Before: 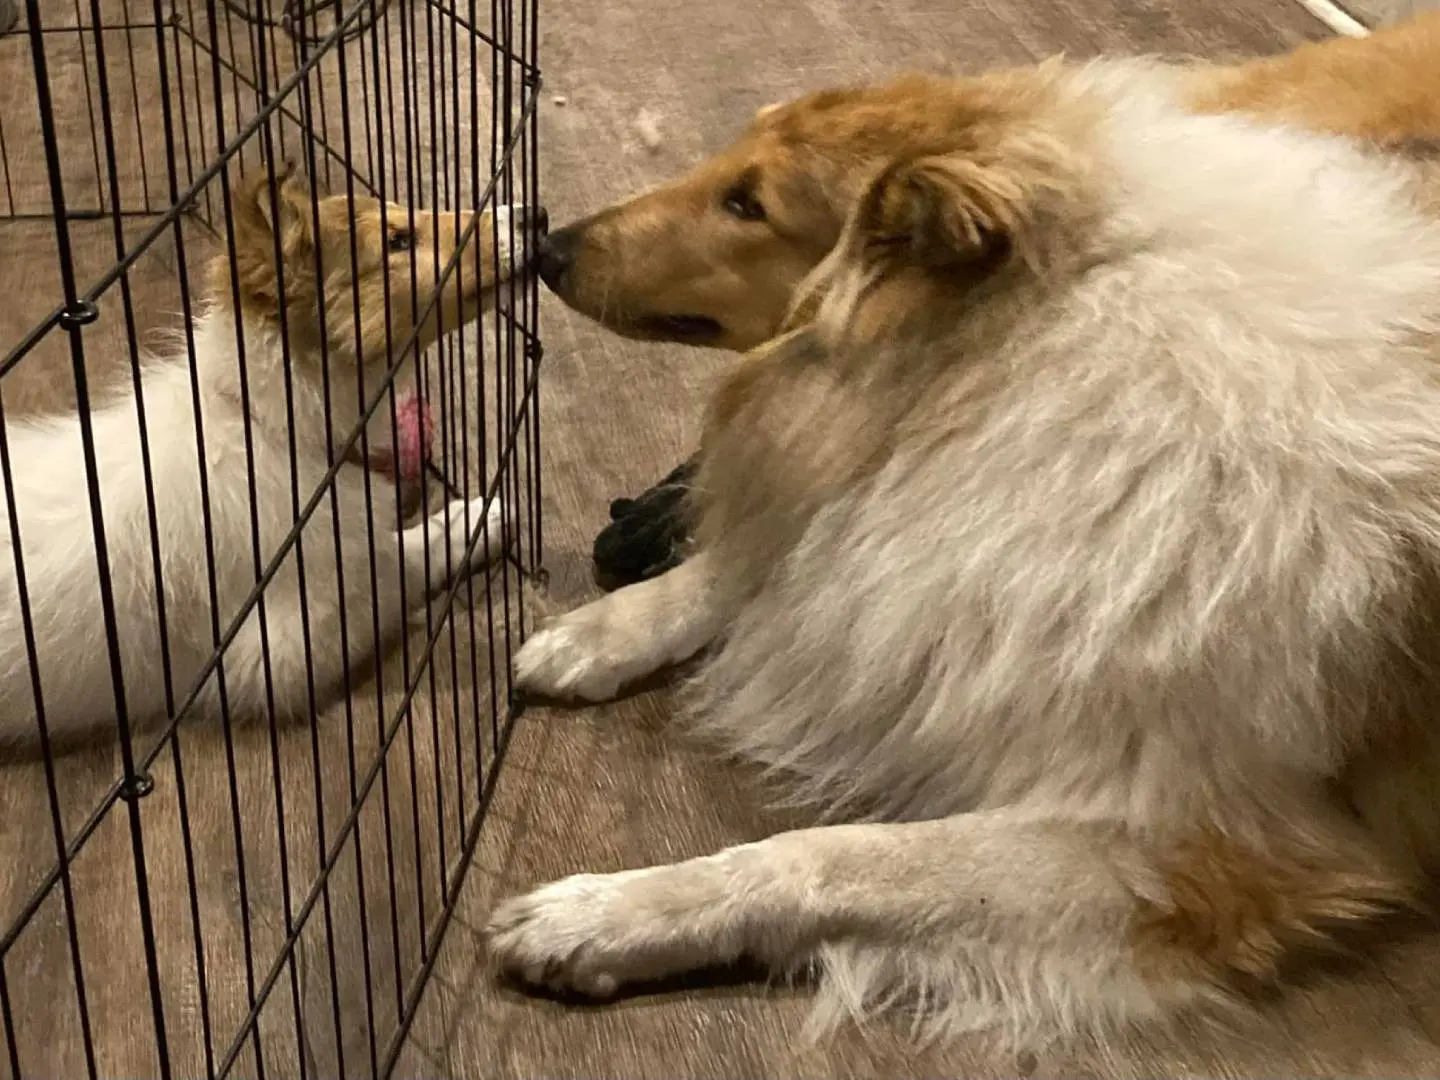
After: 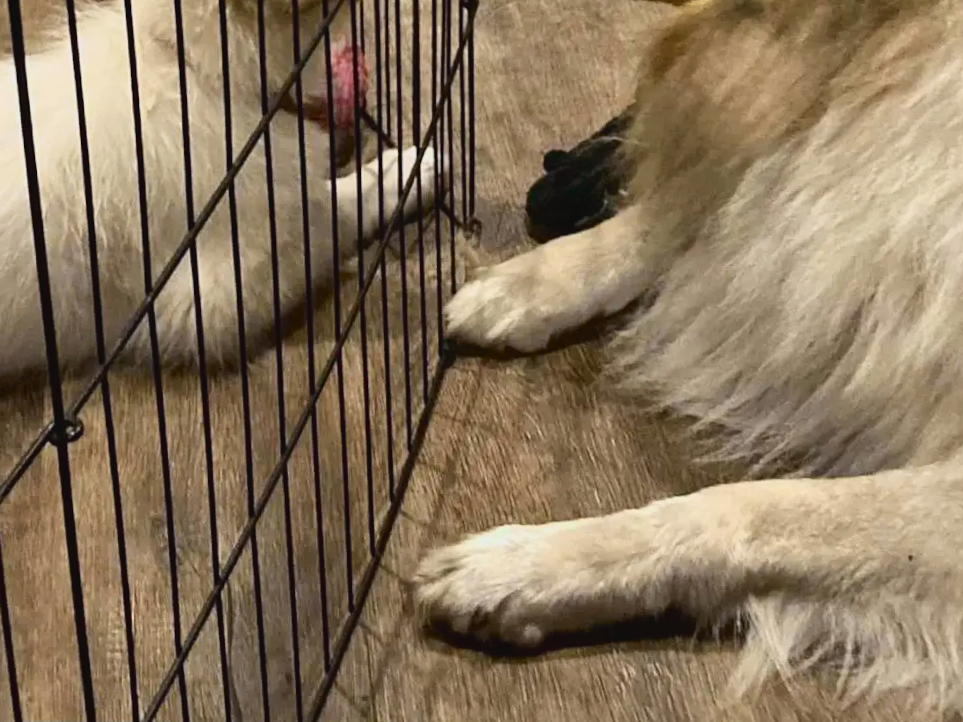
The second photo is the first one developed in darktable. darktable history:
tone curve: curves: ch0 [(0, 0.029) (0.099, 0.082) (0.264, 0.253) (0.447, 0.481) (0.678, 0.721) (0.828, 0.857) (0.992, 0.94)]; ch1 [(0, 0) (0.311, 0.266) (0.411, 0.374) (0.481, 0.458) (0.501, 0.499) (0.514, 0.512) (0.575, 0.577) (0.643, 0.648) (0.682, 0.674) (0.802, 0.812) (1, 1)]; ch2 [(0, 0) (0.259, 0.207) (0.323, 0.311) (0.376, 0.353) (0.463, 0.456) (0.498, 0.498) (0.524, 0.512) (0.574, 0.582) (0.648, 0.653) (0.768, 0.728) (1, 1)], color space Lab, independent channels, preserve colors none
crop and rotate: angle -0.82°, left 3.85%, top 31.828%, right 27.992%
